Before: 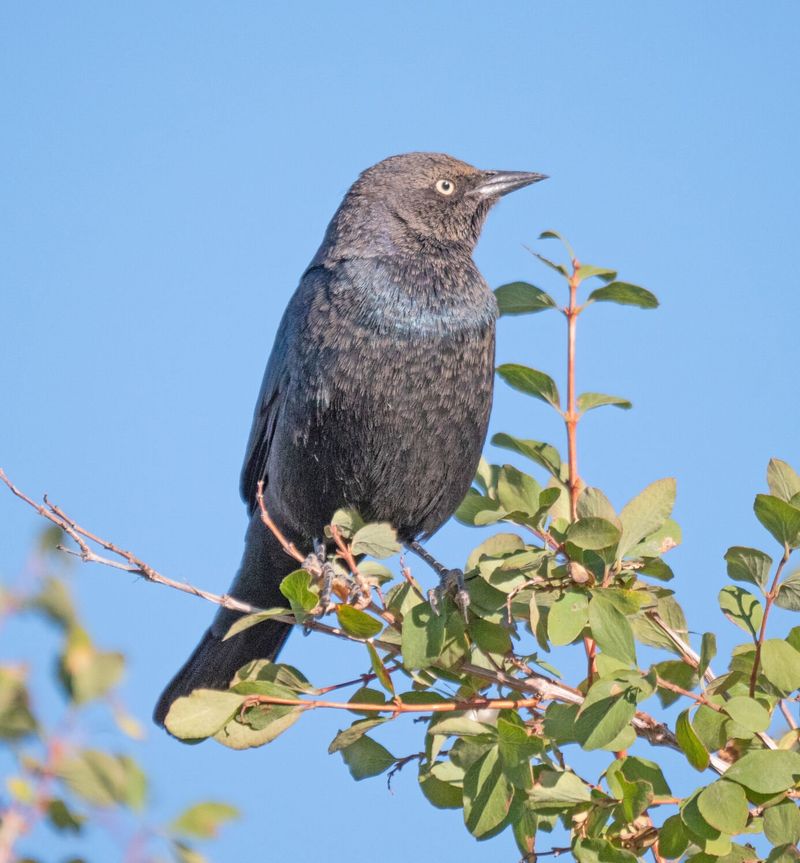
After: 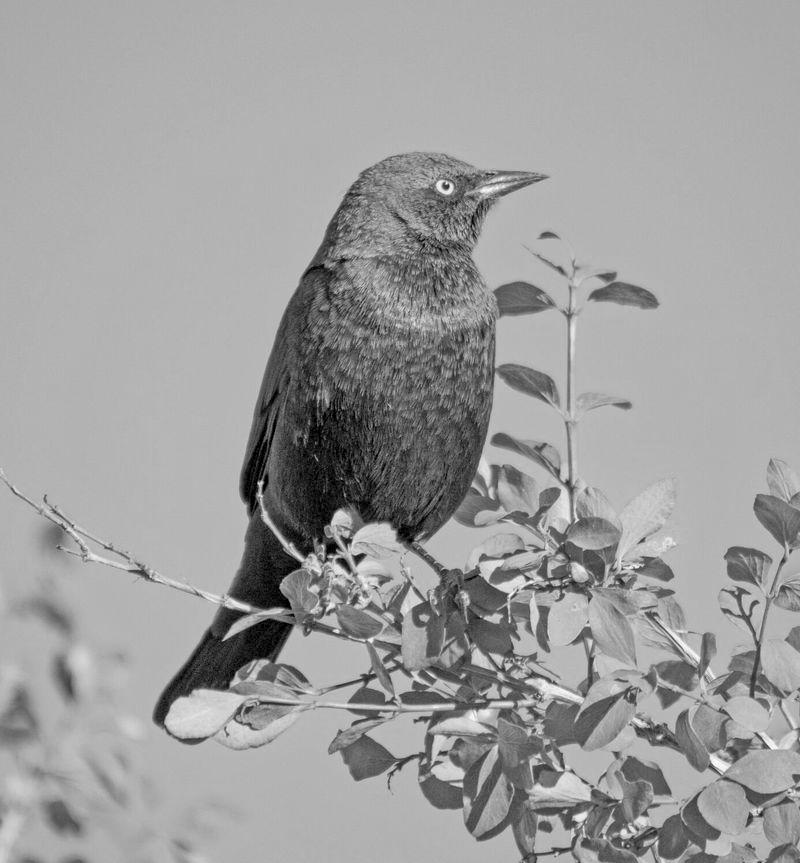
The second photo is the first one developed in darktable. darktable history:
exposure: black level correction 0.01, exposure 0.014 EV, compensate highlight preservation false
monochrome: a 32, b 64, size 2.3
